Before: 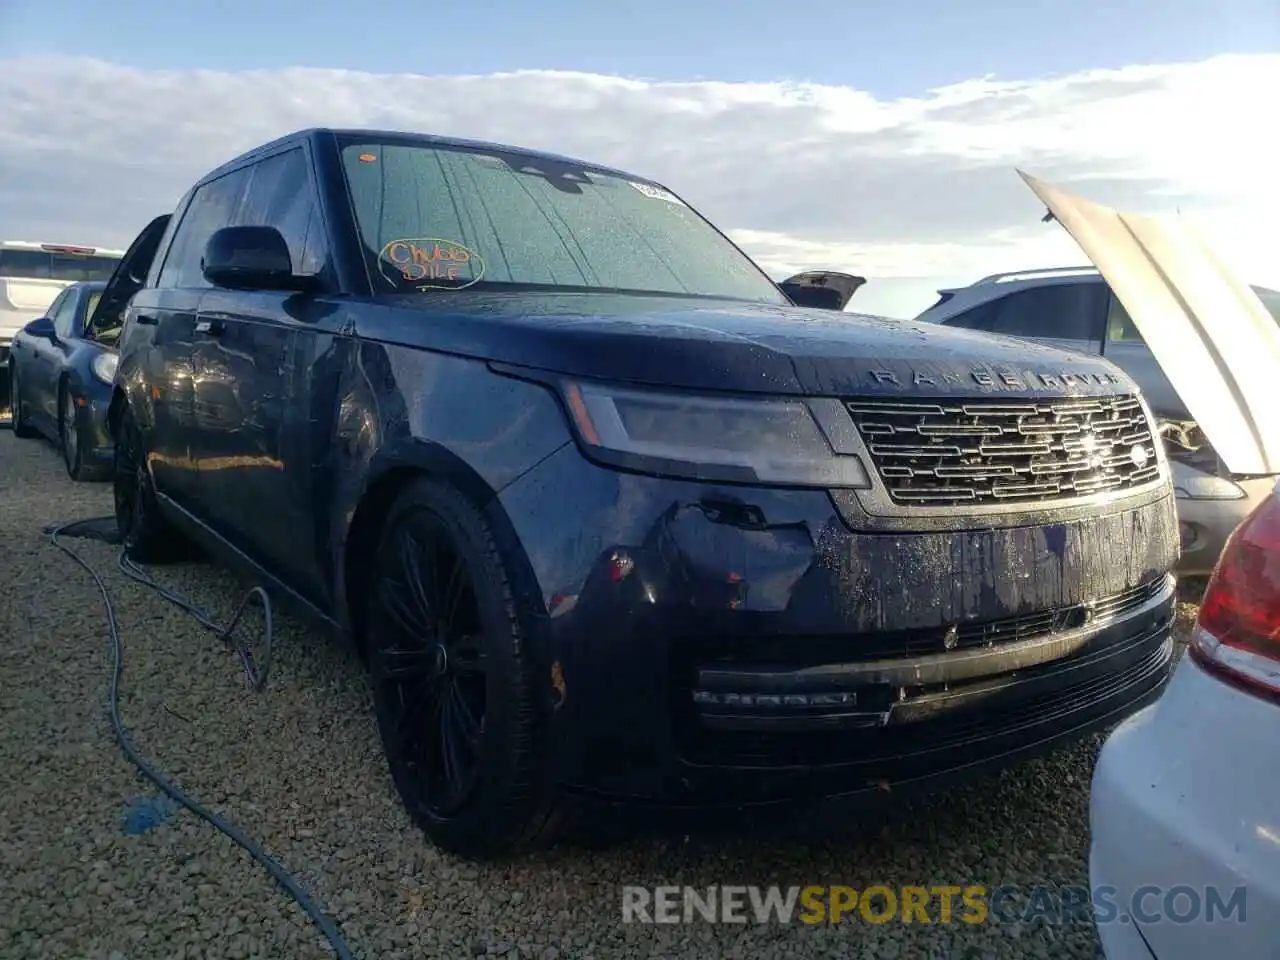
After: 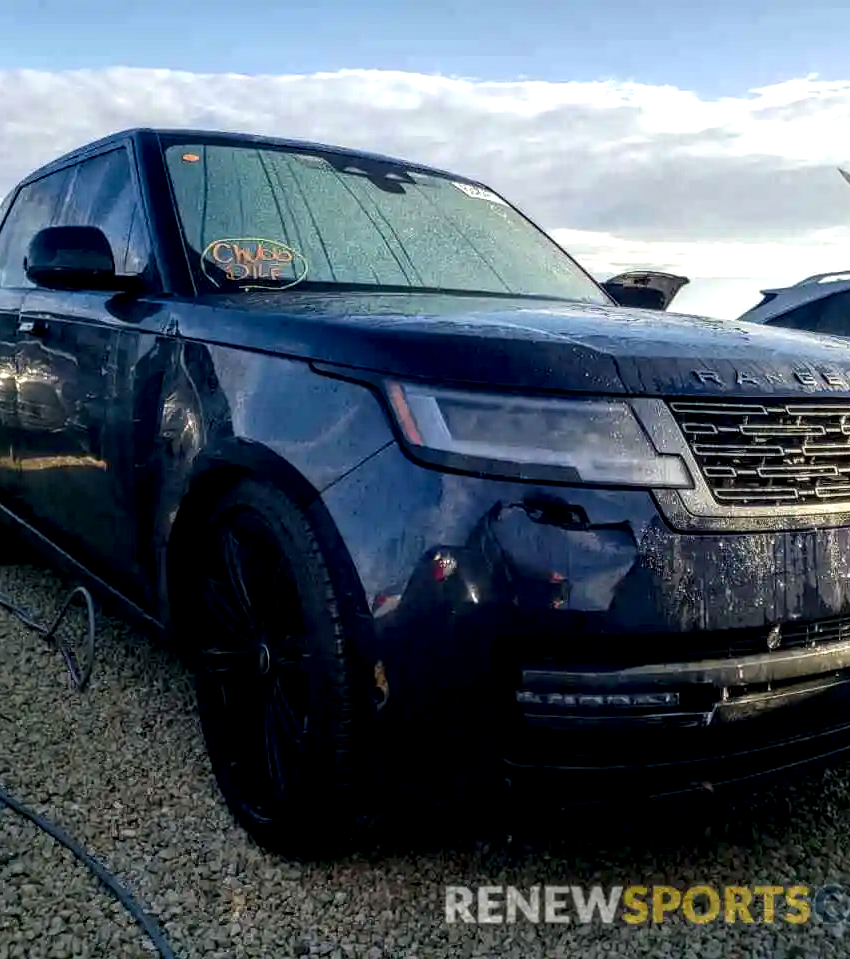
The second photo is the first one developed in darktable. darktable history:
contrast brightness saturation: contrast 0.079, saturation 0.202
crop and rotate: left 13.858%, right 19.691%
local contrast: highlights 16%, detail 186%
